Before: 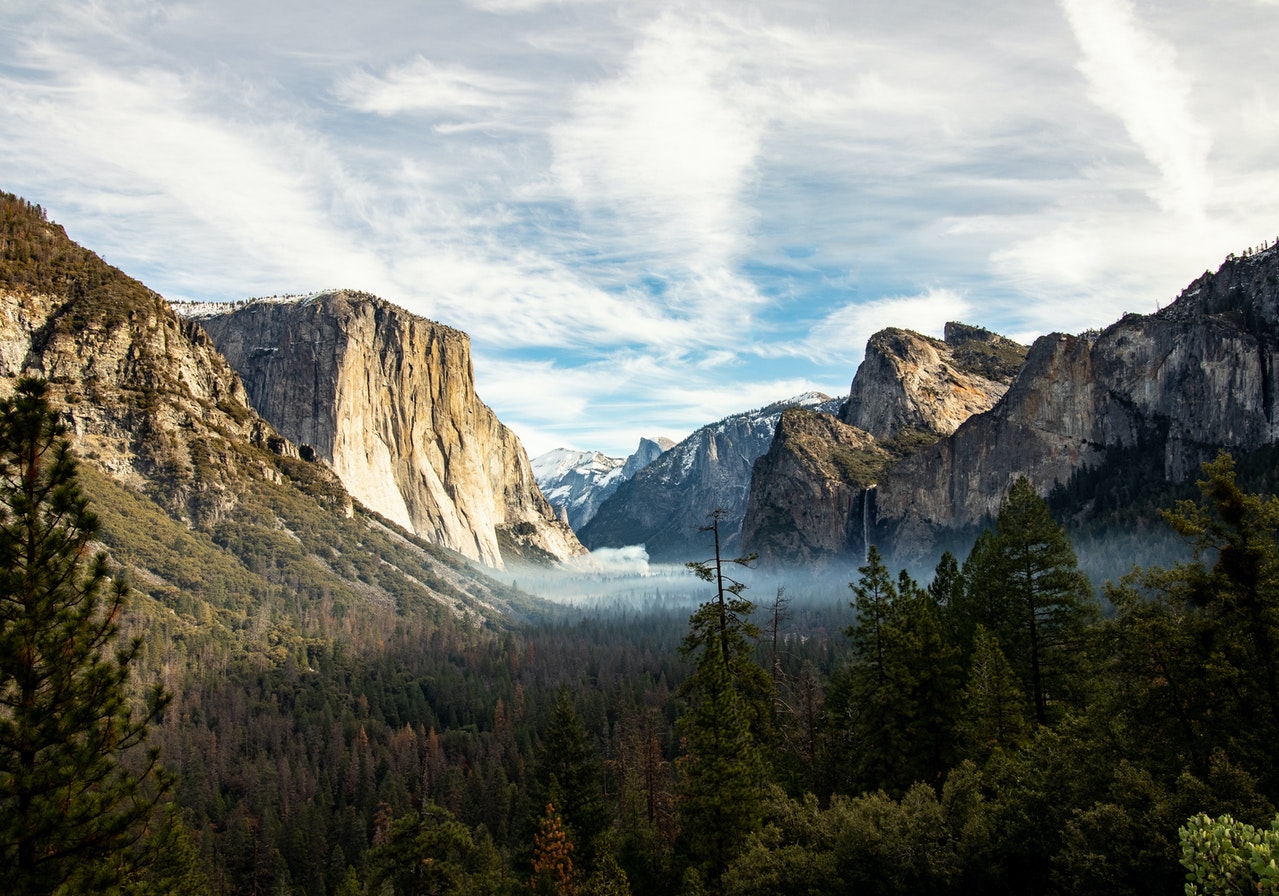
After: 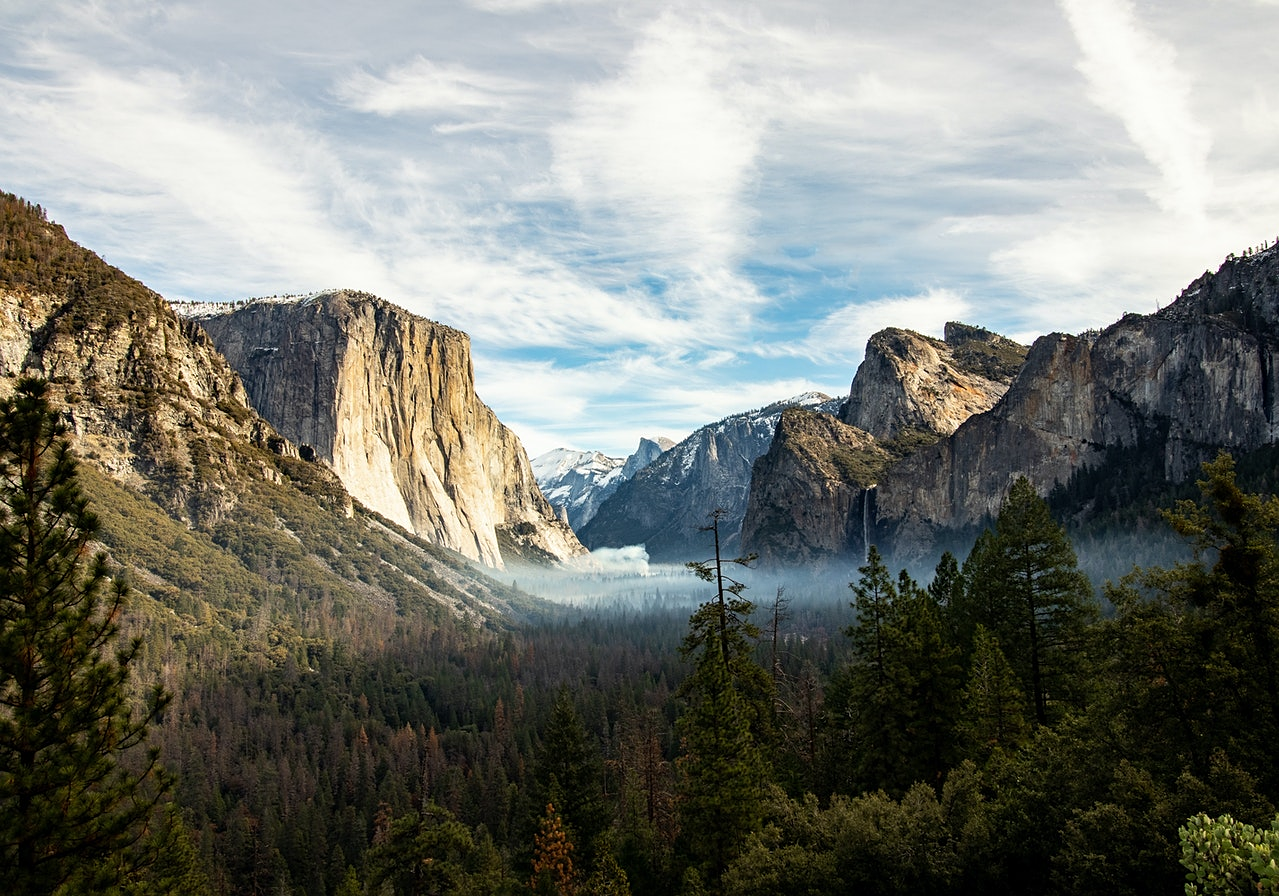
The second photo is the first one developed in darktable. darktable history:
tone equalizer: on, module defaults
sharpen: radius 1.307, amount 0.298, threshold 0.122
